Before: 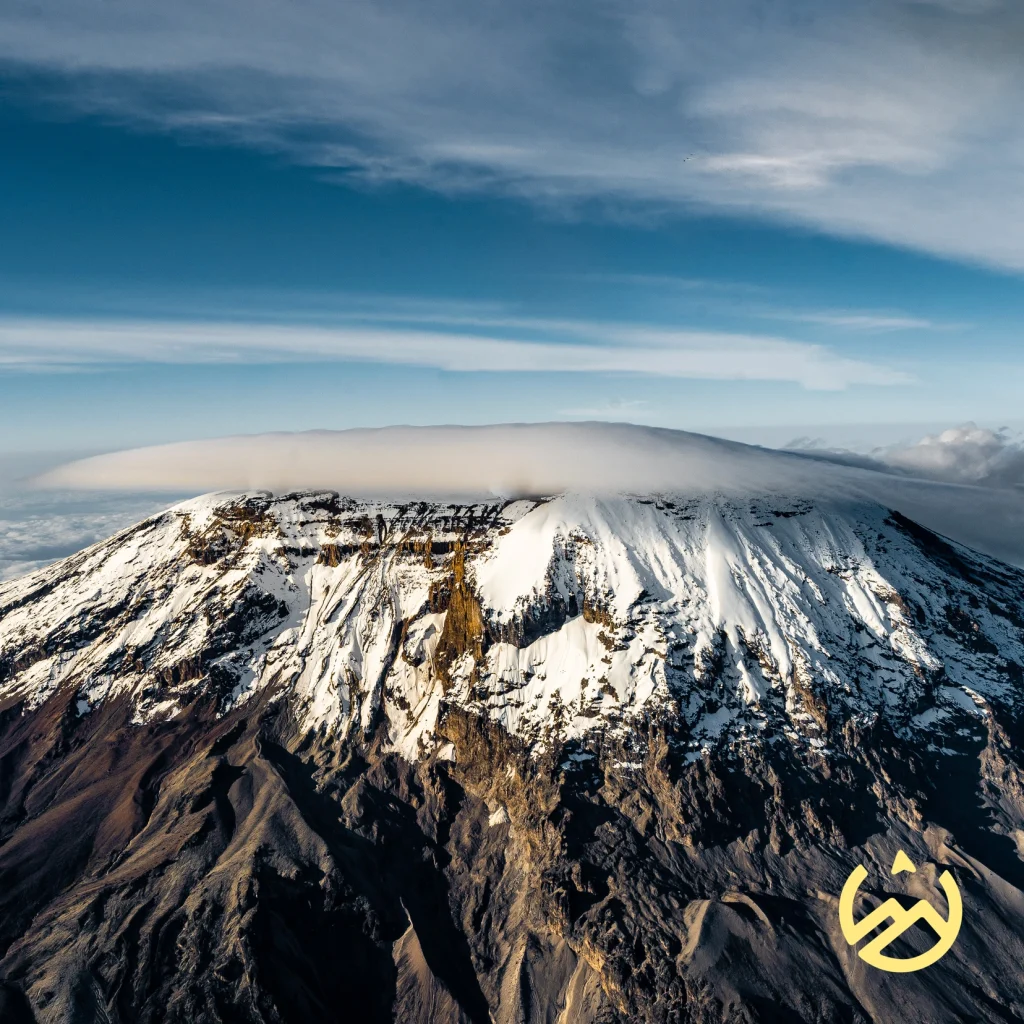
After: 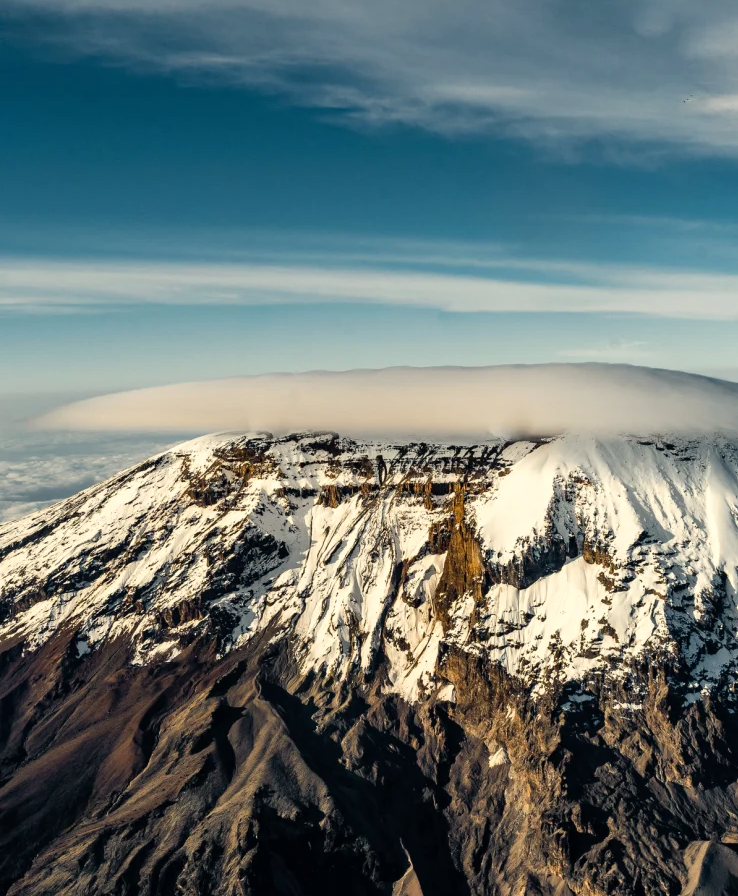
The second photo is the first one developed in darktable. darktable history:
white balance: red 1.029, blue 0.92
crop: top 5.803%, right 27.864%, bottom 5.804%
